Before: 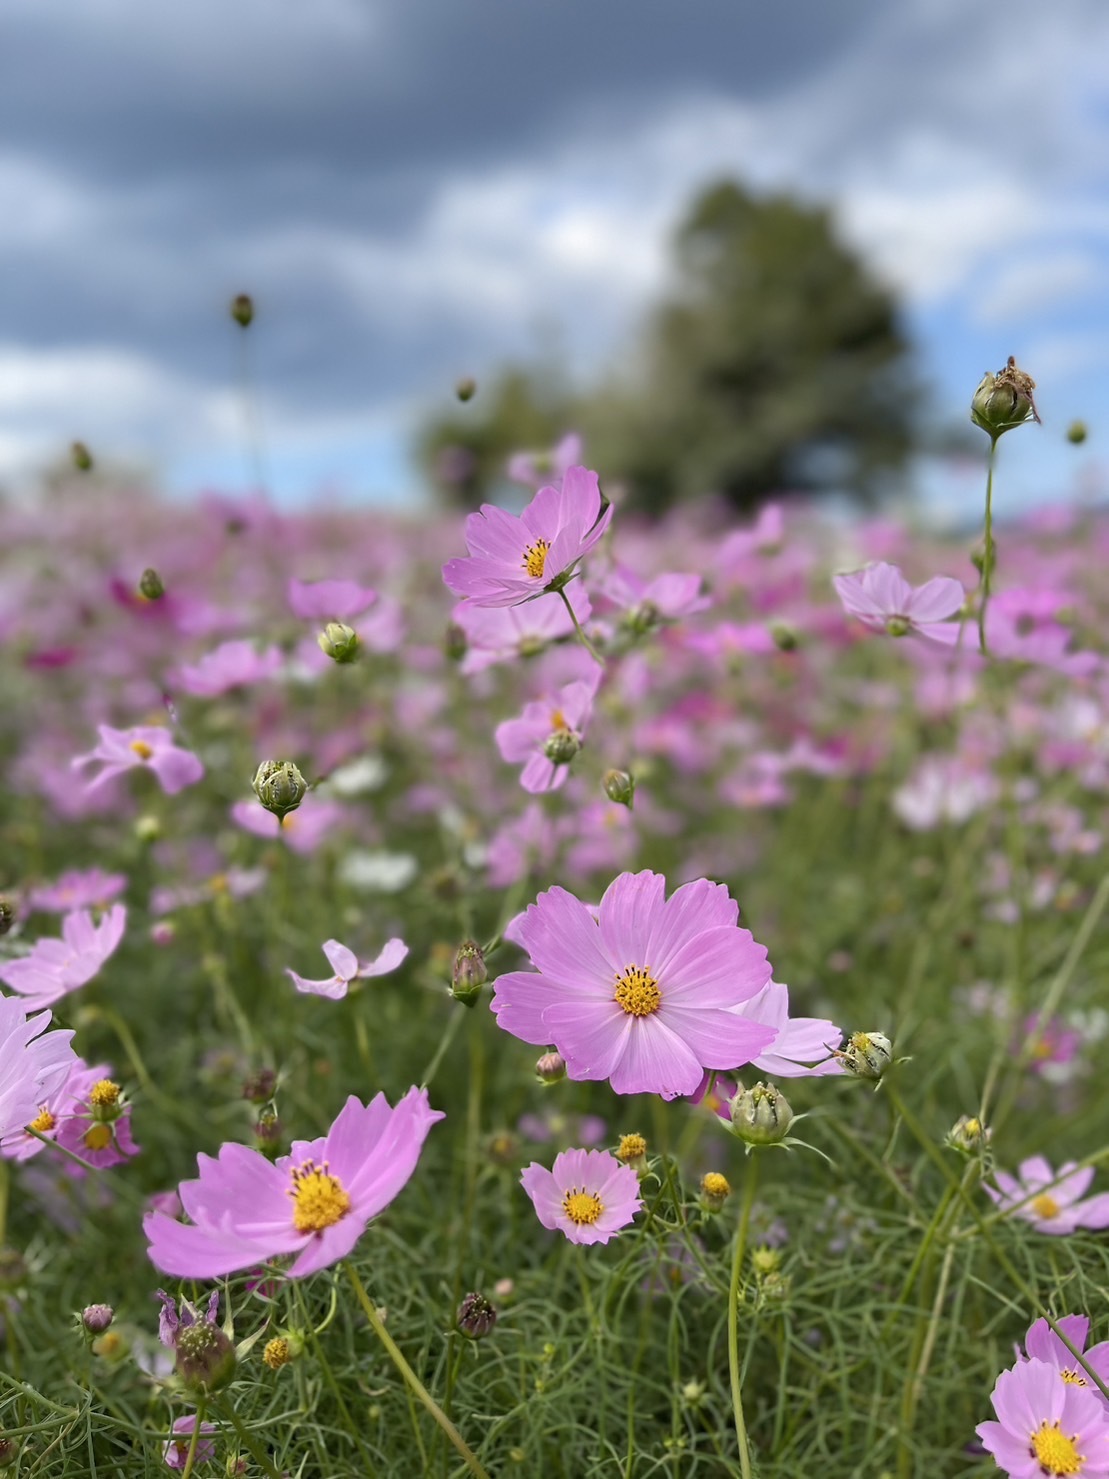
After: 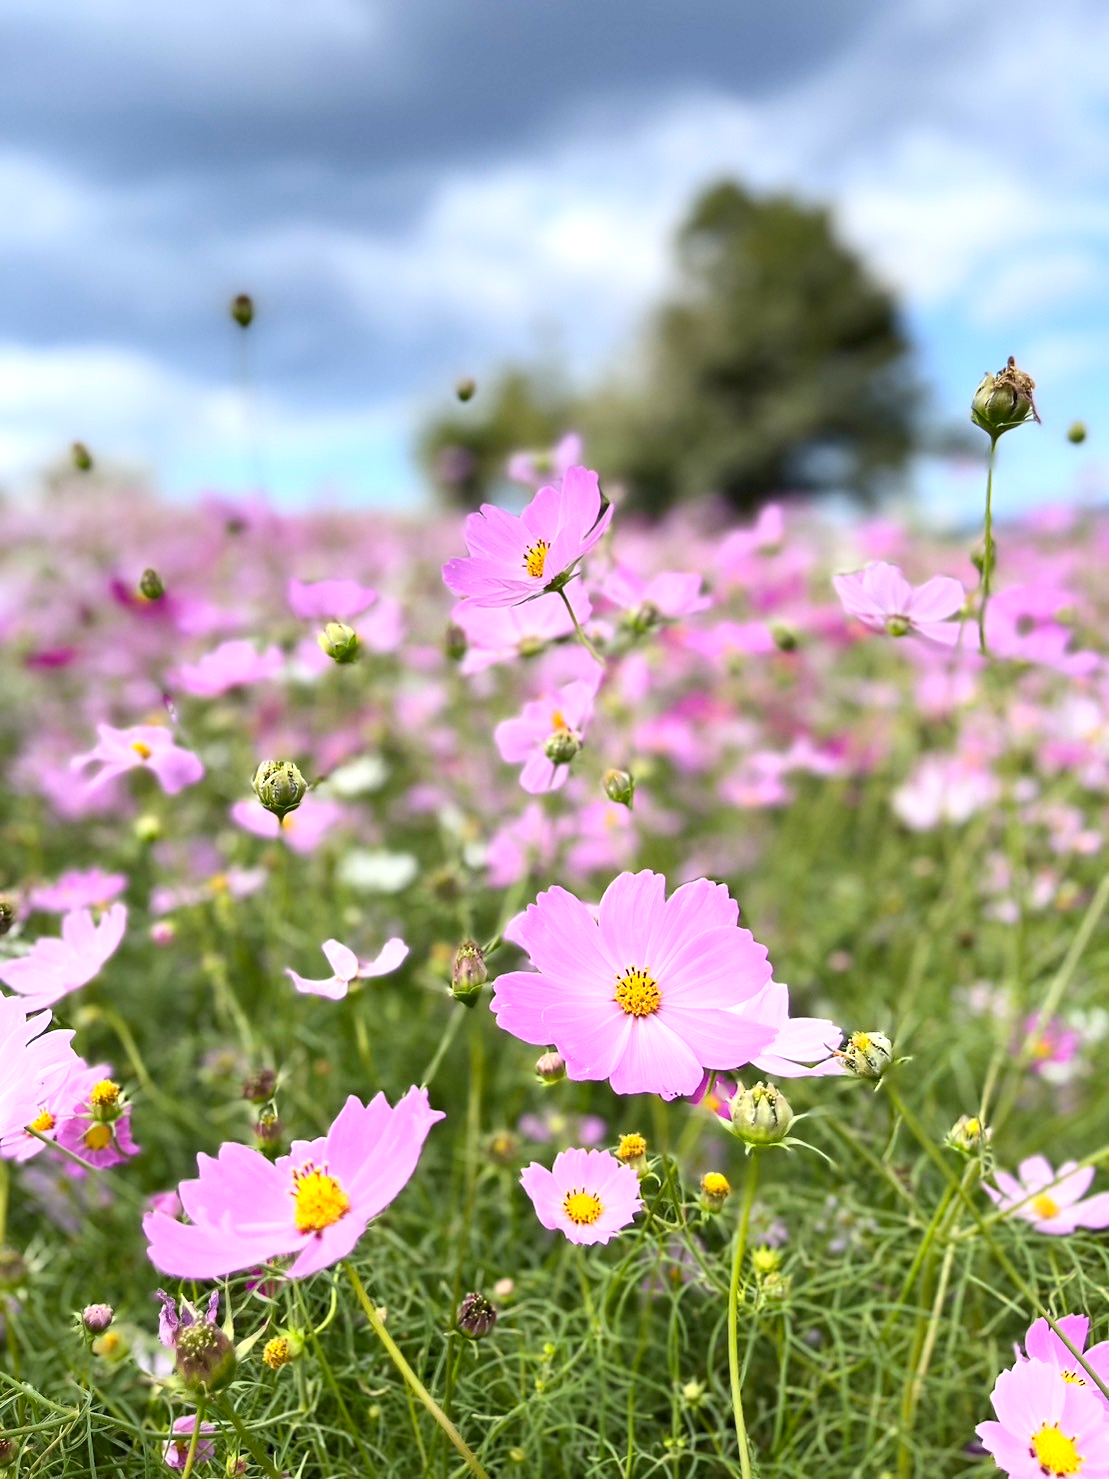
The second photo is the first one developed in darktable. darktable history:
contrast brightness saturation: contrast 0.23, brightness 0.1, saturation 0.29
exposure: exposure 0.636 EV, compensate highlight preservation false
graduated density: on, module defaults
levels: levels [0.016, 0.492, 0.969]
